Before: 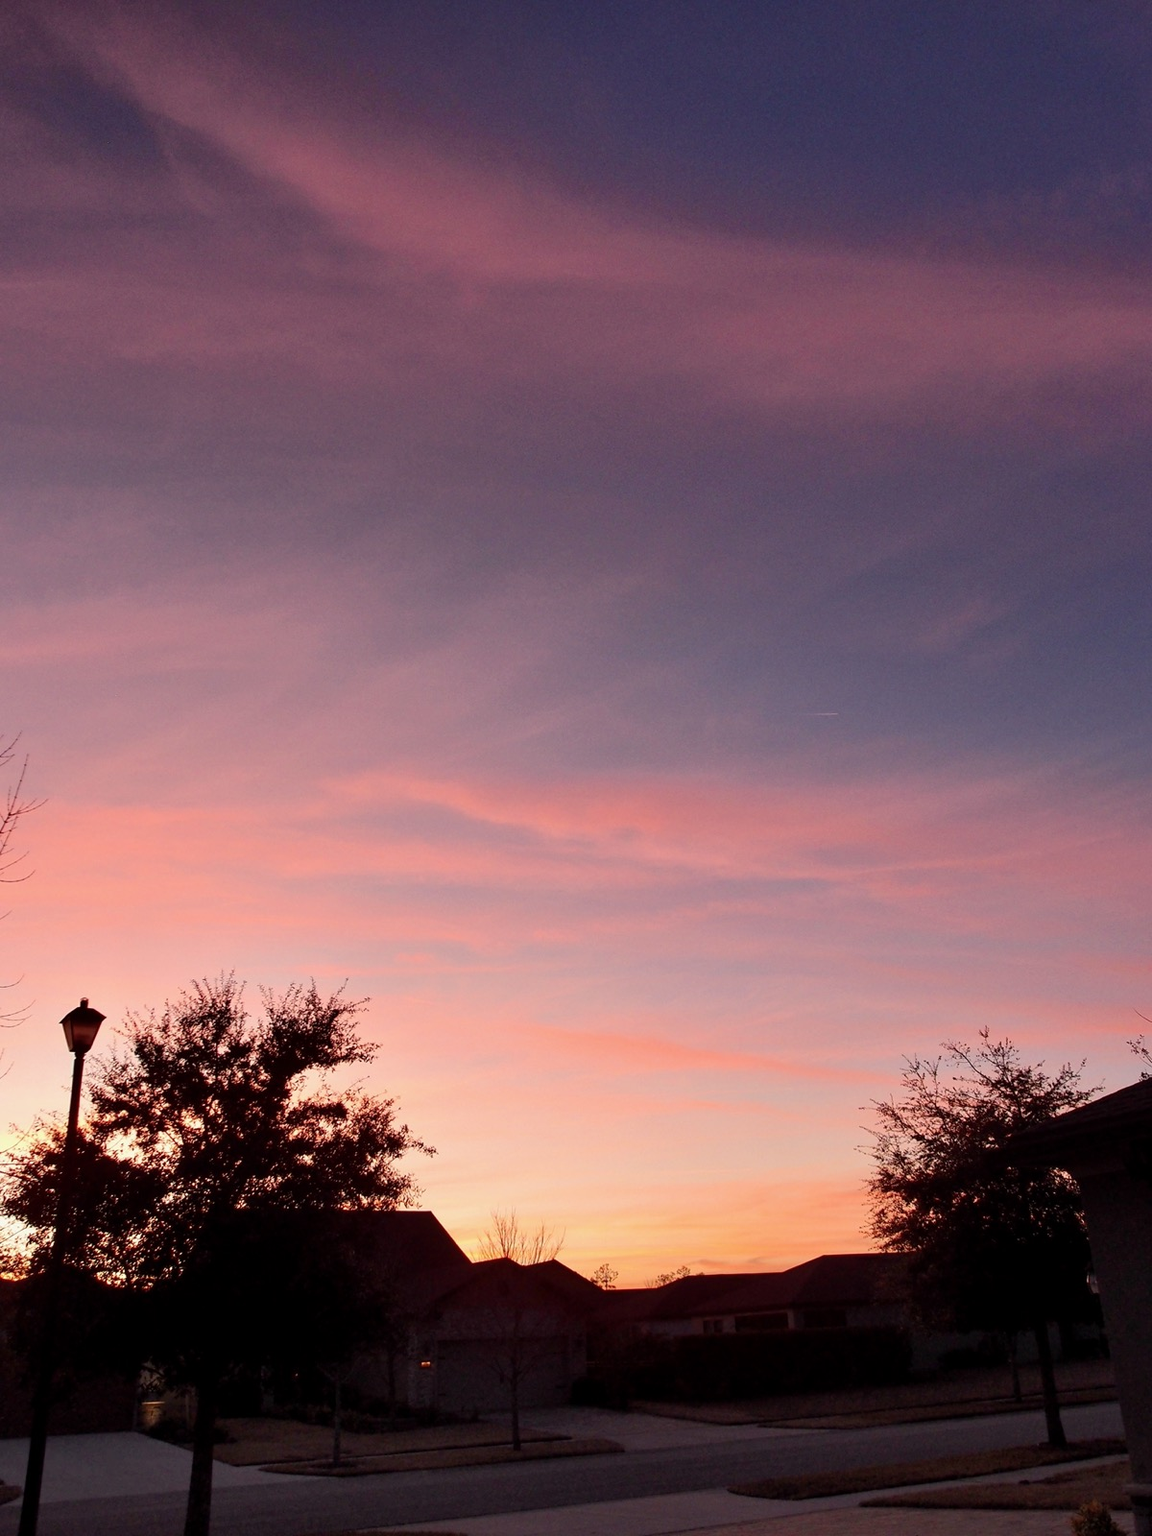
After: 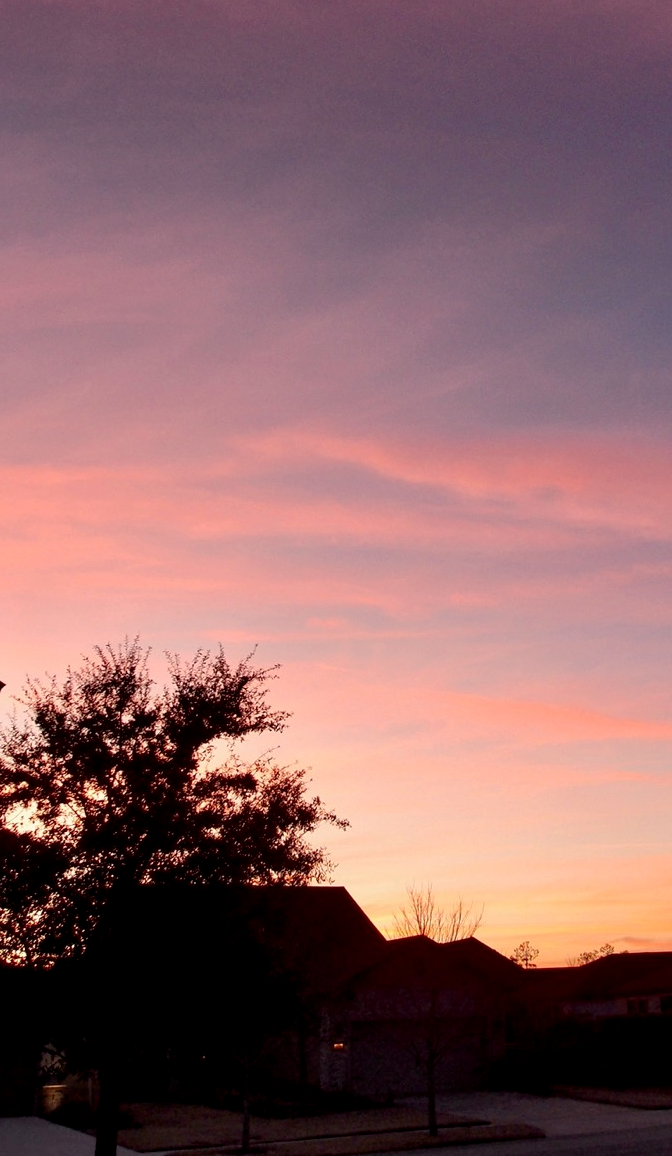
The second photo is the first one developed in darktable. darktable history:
crop: left 8.793%, top 23.476%, right 35.126%, bottom 4.266%
